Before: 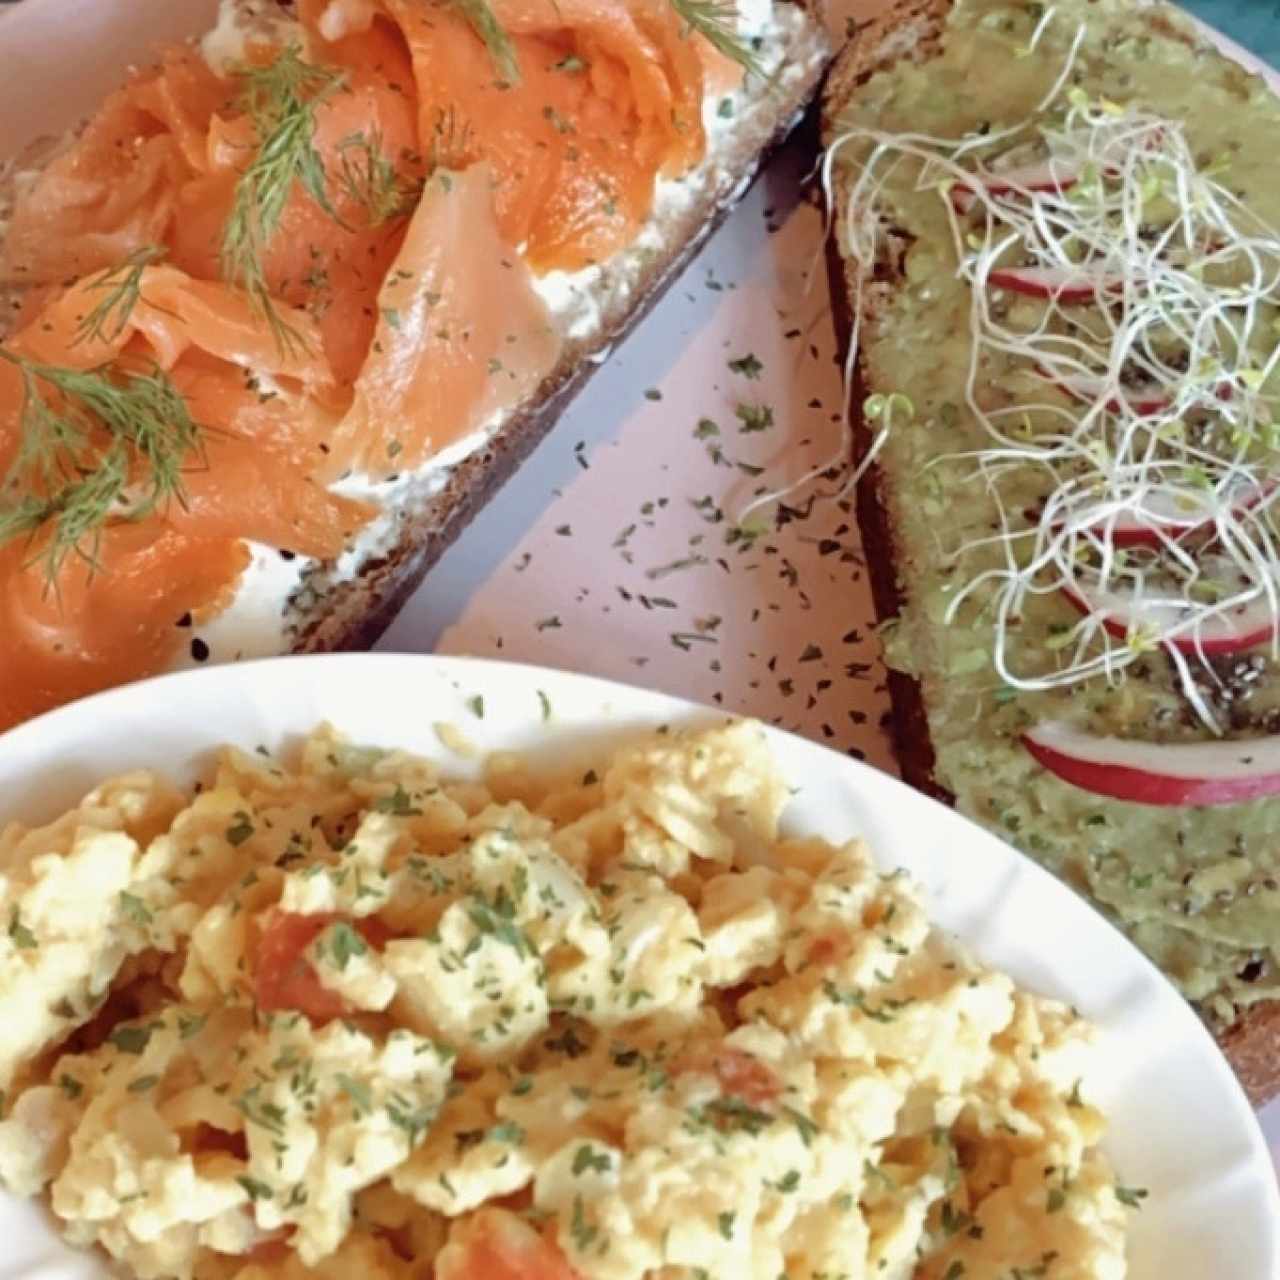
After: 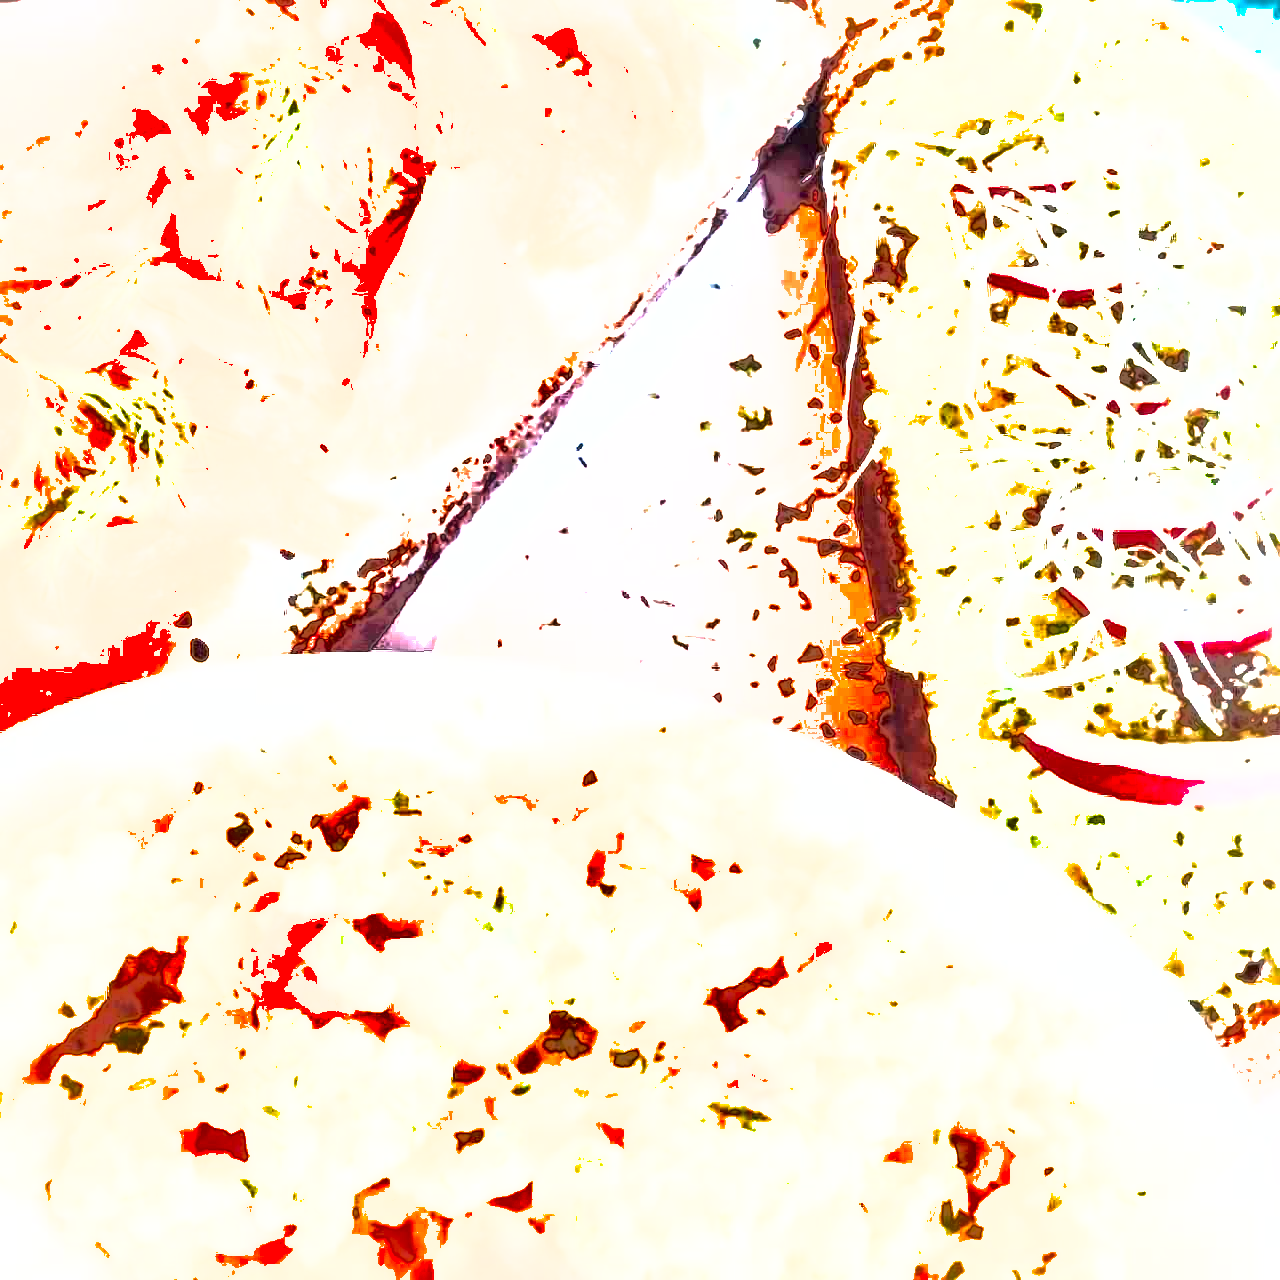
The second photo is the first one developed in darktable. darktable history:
exposure: black level correction 0, exposure 2.104 EV, compensate highlight preservation false
contrast equalizer: octaves 7, y [[0.5, 0.502, 0.506, 0.511, 0.52, 0.537], [0.5 ×6], [0.505, 0.509, 0.518, 0.534, 0.553, 0.561], [0 ×6], [0 ×6]]
shadows and highlights: shadows -18.11, highlights -73.6
tone equalizer: -8 EV -0.764 EV, -7 EV -0.676 EV, -6 EV -0.578 EV, -5 EV -0.402 EV, -3 EV 0.374 EV, -2 EV 0.6 EV, -1 EV 0.678 EV, +0 EV 0.755 EV
